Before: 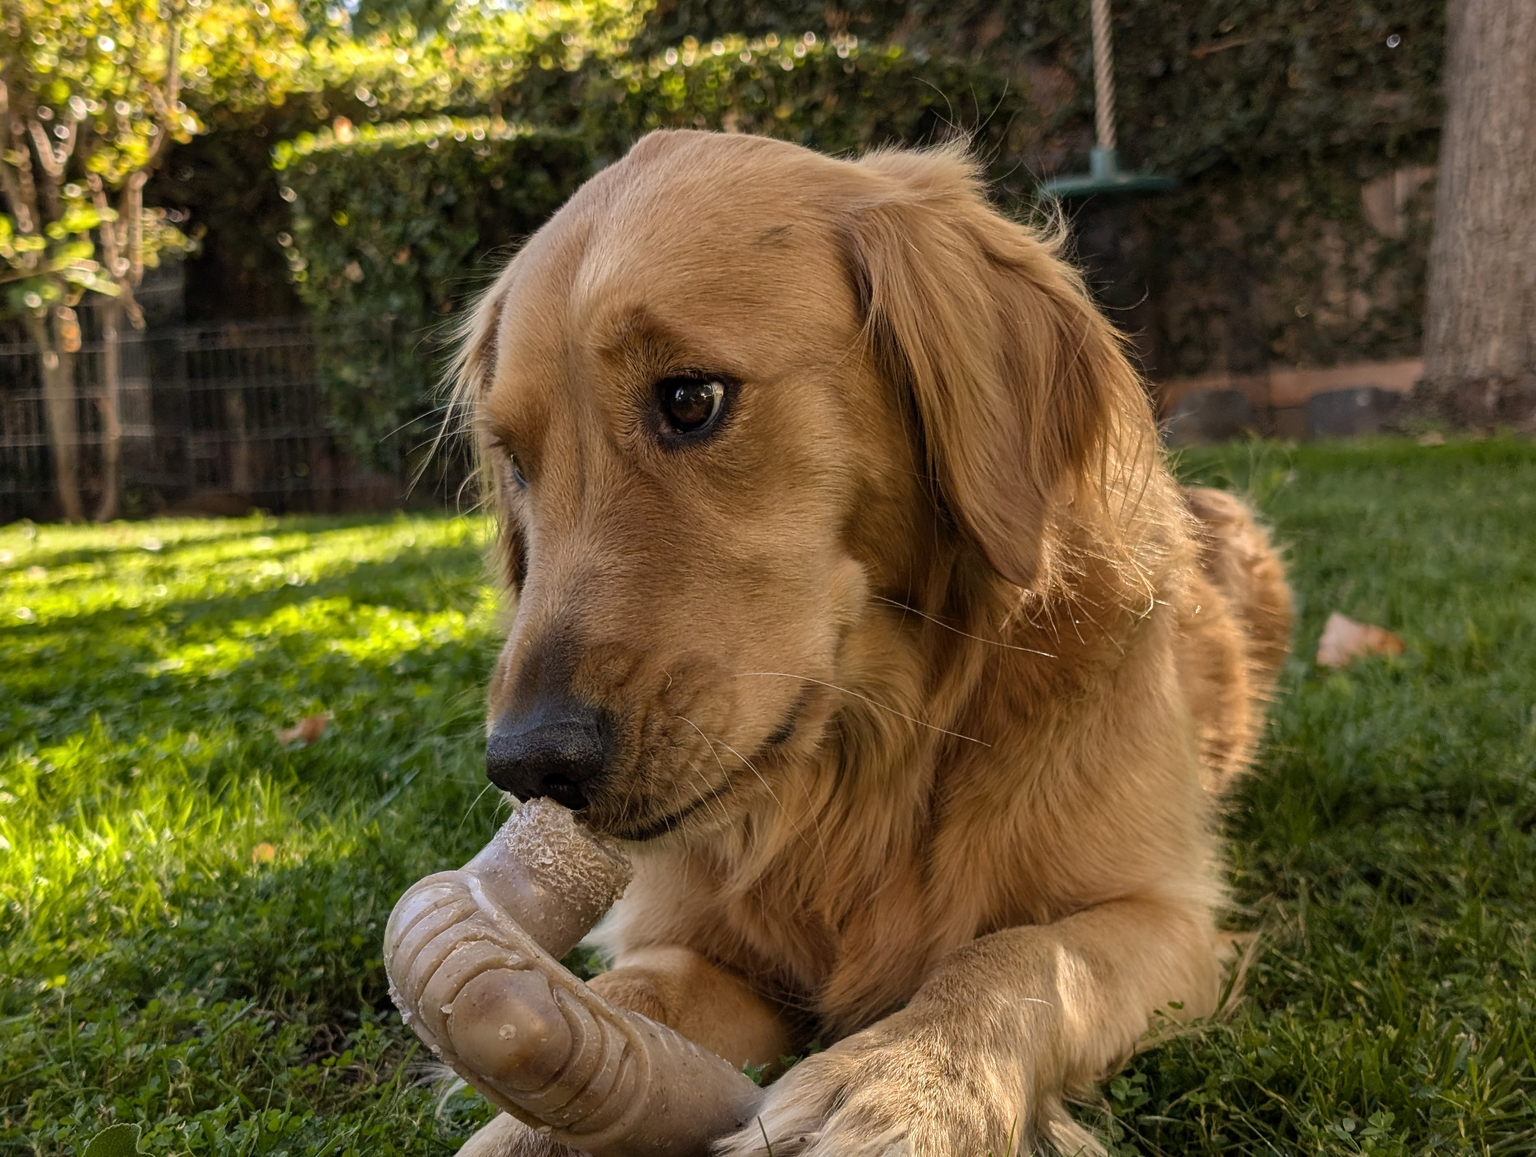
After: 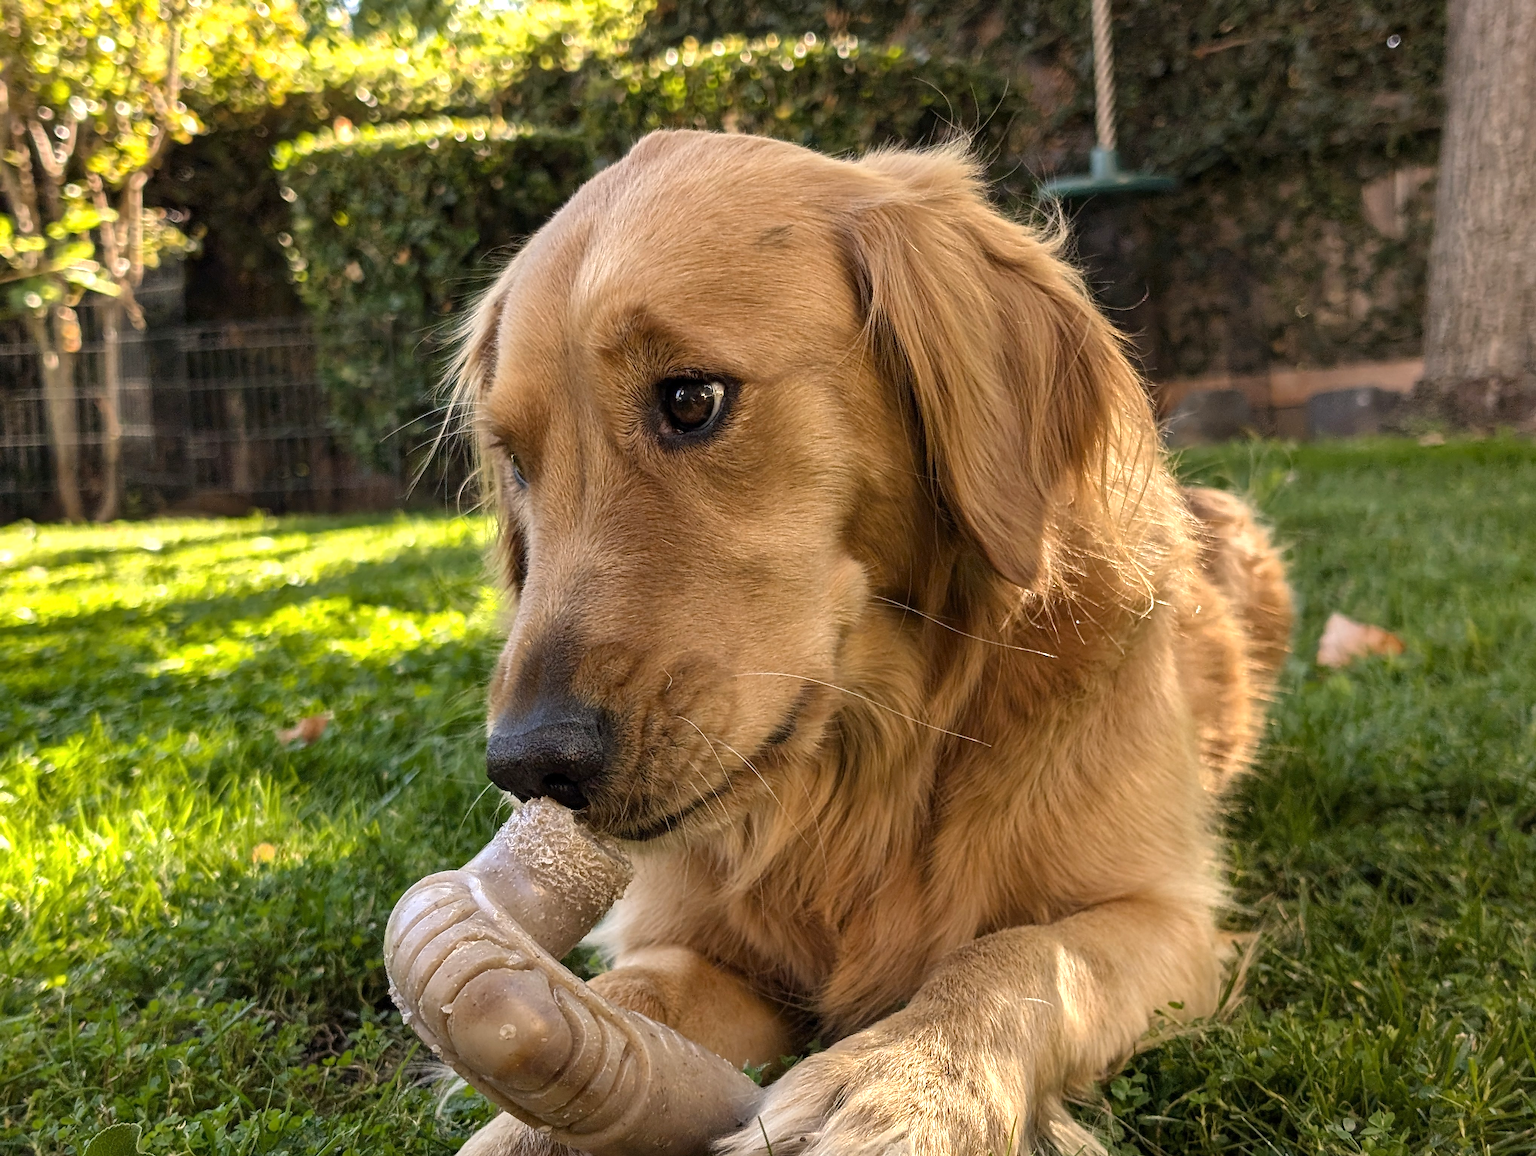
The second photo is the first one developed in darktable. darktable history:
exposure: exposure 0.6 EV, compensate highlight preservation false
sharpen: radius 1
